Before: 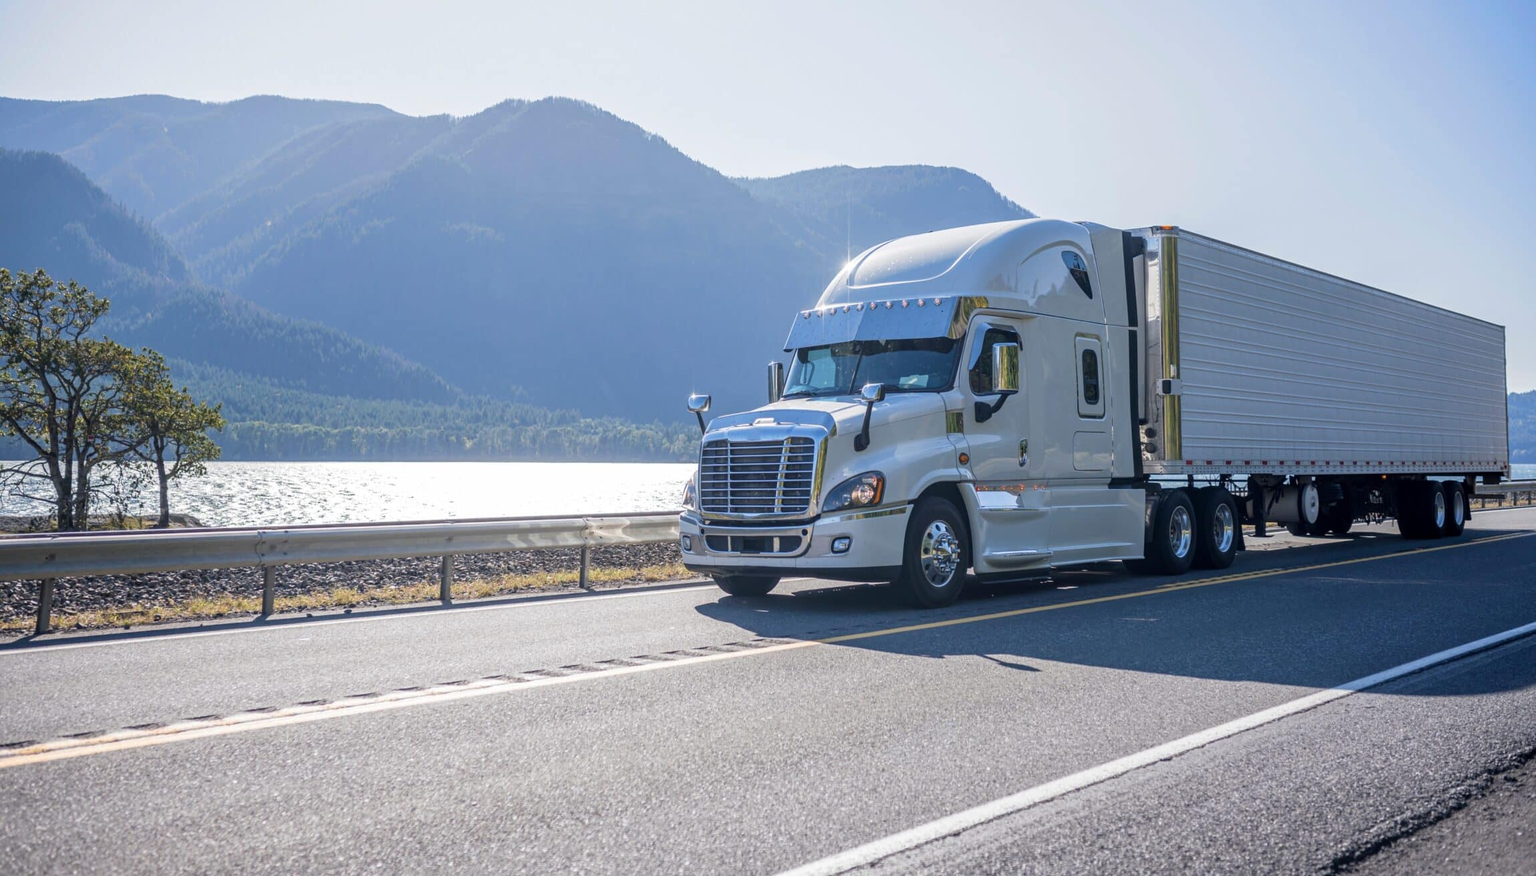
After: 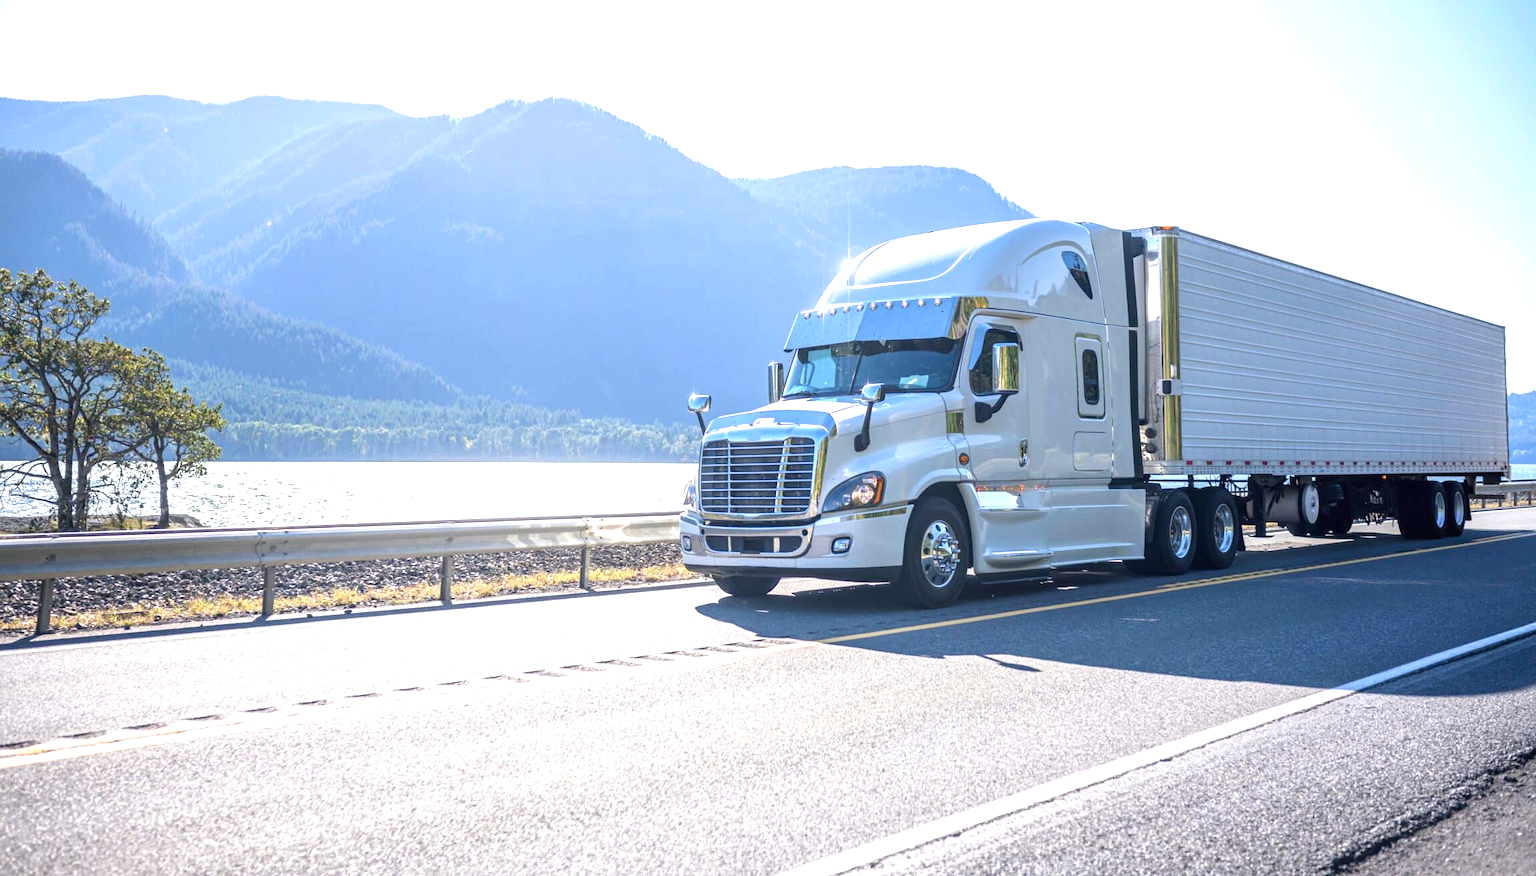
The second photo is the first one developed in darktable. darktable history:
contrast brightness saturation: contrast -0.019, brightness -0.007, saturation 0.029
exposure: black level correction 0, exposure 1 EV, compensate highlight preservation false
